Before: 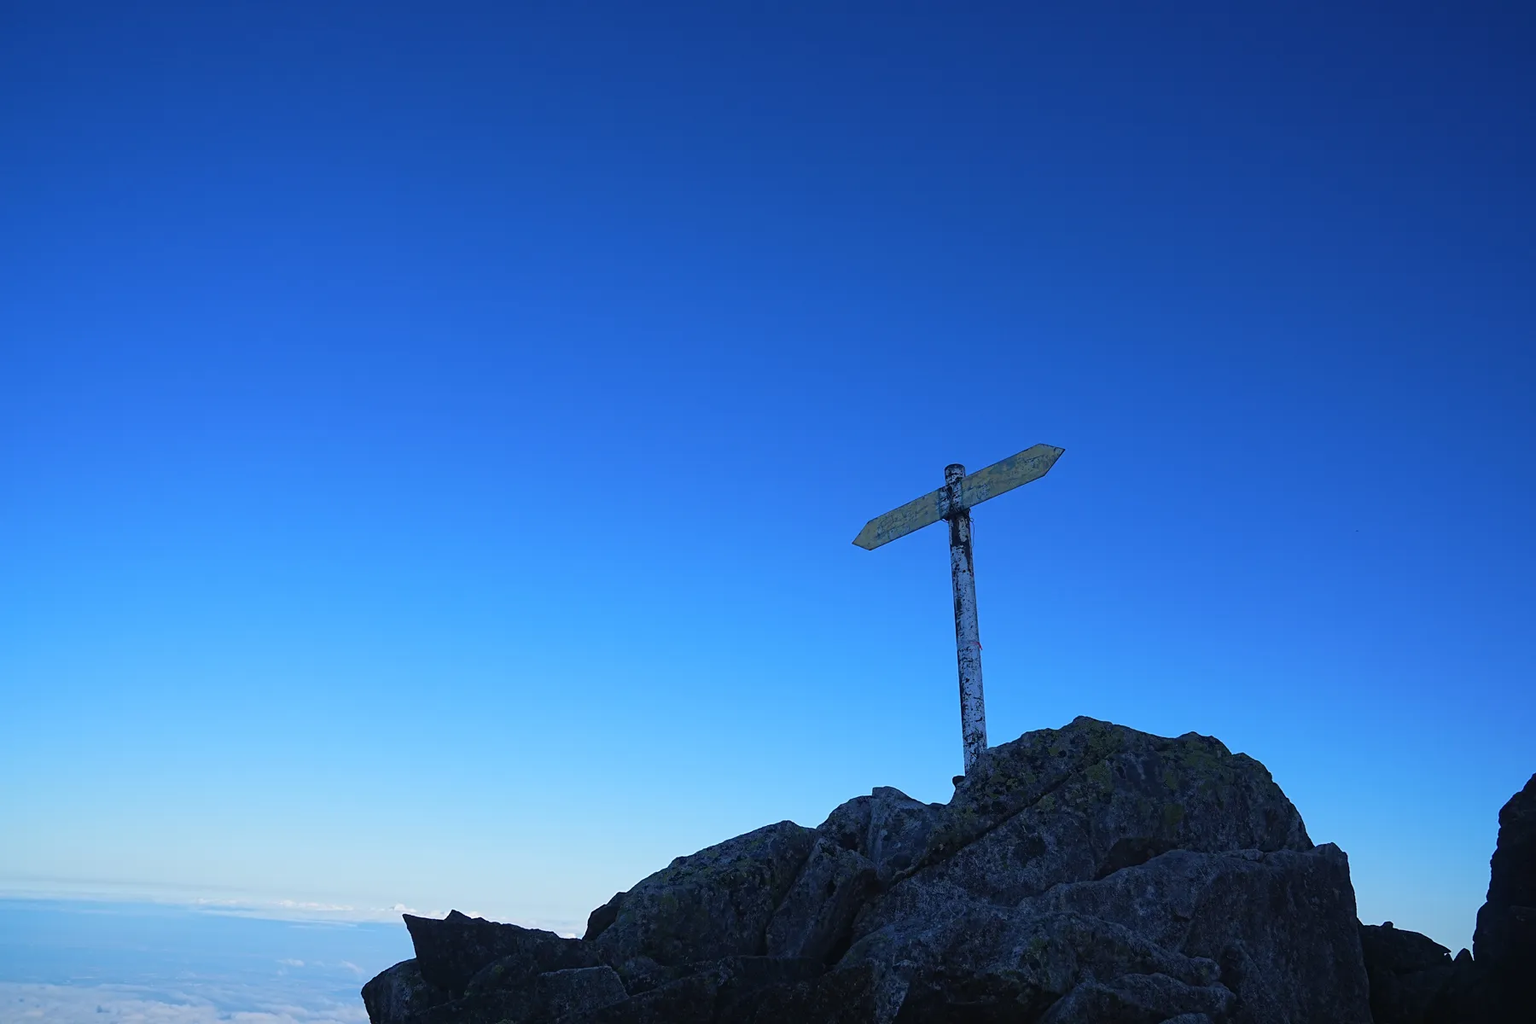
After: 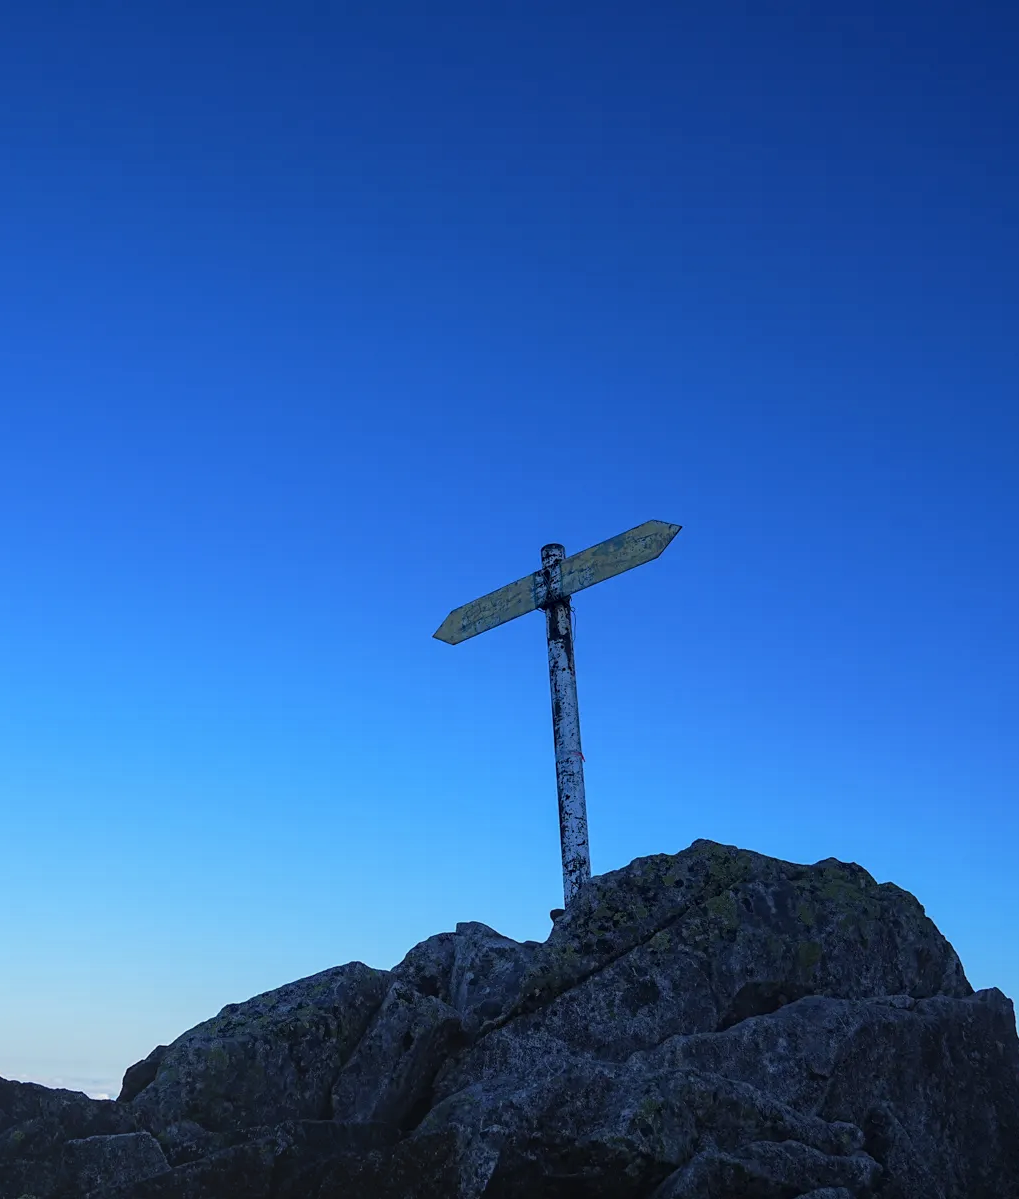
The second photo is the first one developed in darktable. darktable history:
crop: left 31.458%, top 0%, right 11.876%
local contrast: on, module defaults
